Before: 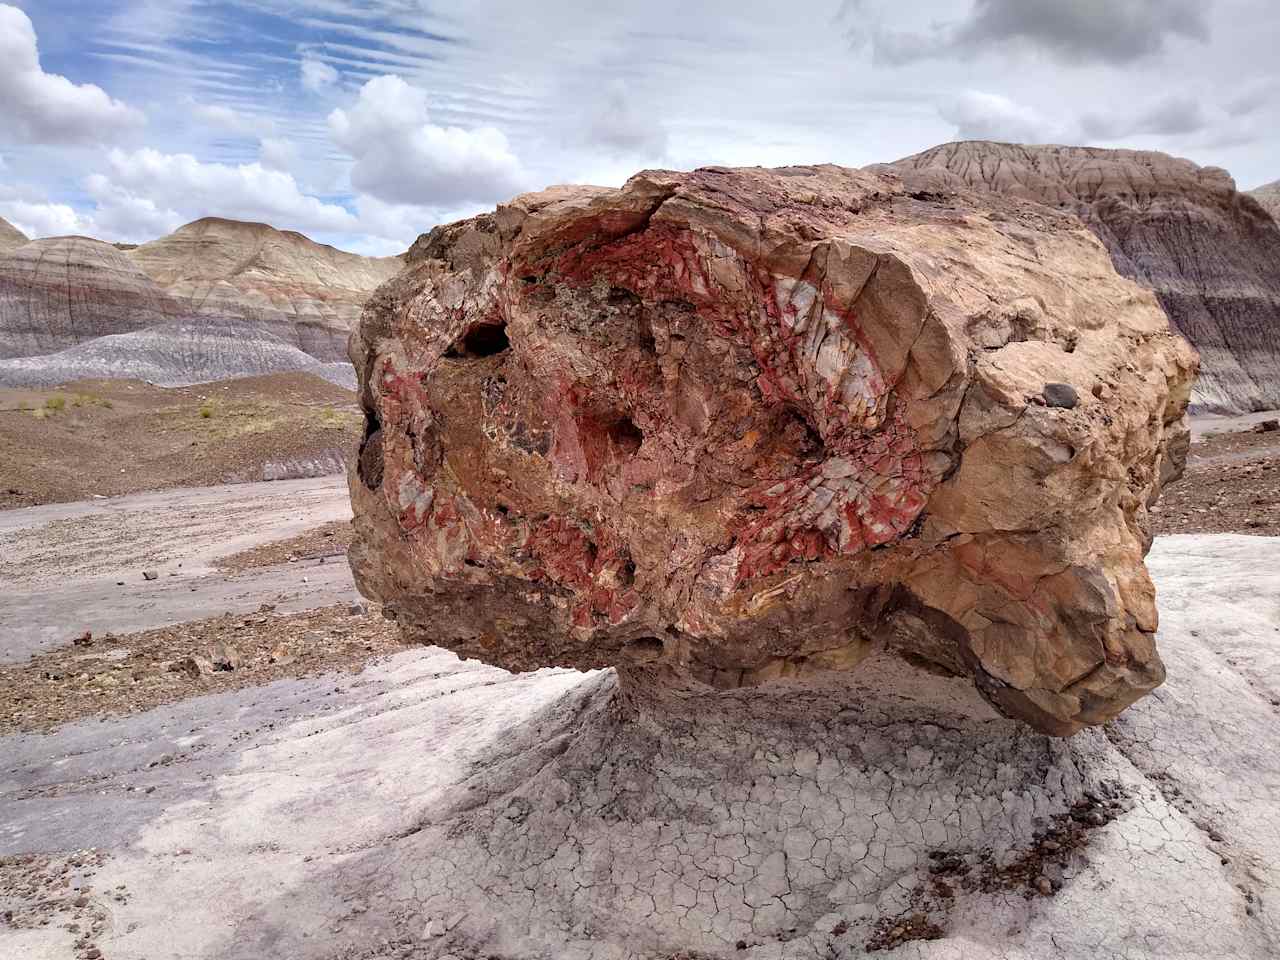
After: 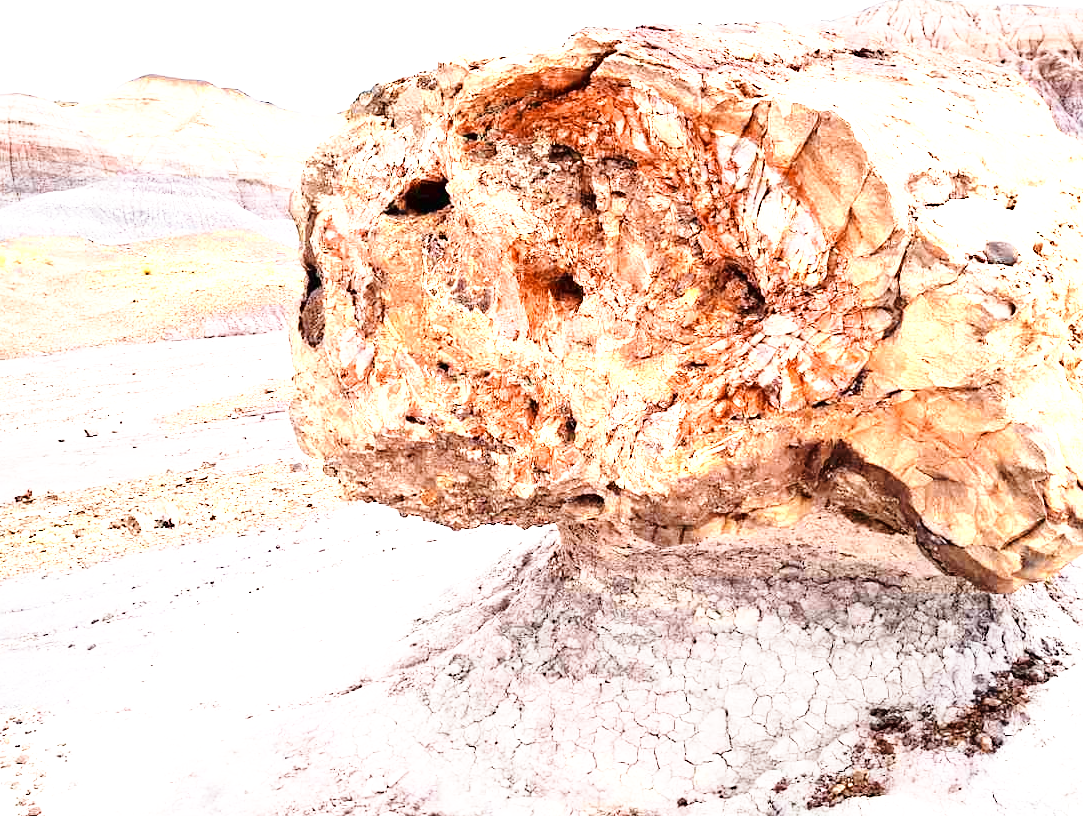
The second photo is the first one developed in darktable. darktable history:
exposure: exposure 1 EV, compensate highlight preservation false
sharpen: radius 5.323, amount 0.309, threshold 26.683
base curve: curves: ch0 [(0, 0) (0.026, 0.03) (0.109, 0.232) (0.351, 0.748) (0.669, 0.968) (1, 1)], preserve colors none
crop and rotate: left 4.636%, top 14.995%, right 10.697%
color zones: curves: ch0 [(0.018, 0.548) (0.197, 0.654) (0.425, 0.447) (0.605, 0.658) (0.732, 0.579)]; ch1 [(0.105, 0.531) (0.224, 0.531) (0.386, 0.39) (0.618, 0.456) (0.732, 0.456) (0.956, 0.421)]; ch2 [(0.039, 0.583) (0.215, 0.465) (0.399, 0.544) (0.465, 0.548) (0.614, 0.447) (0.724, 0.43) (0.882, 0.623) (0.956, 0.632)]
